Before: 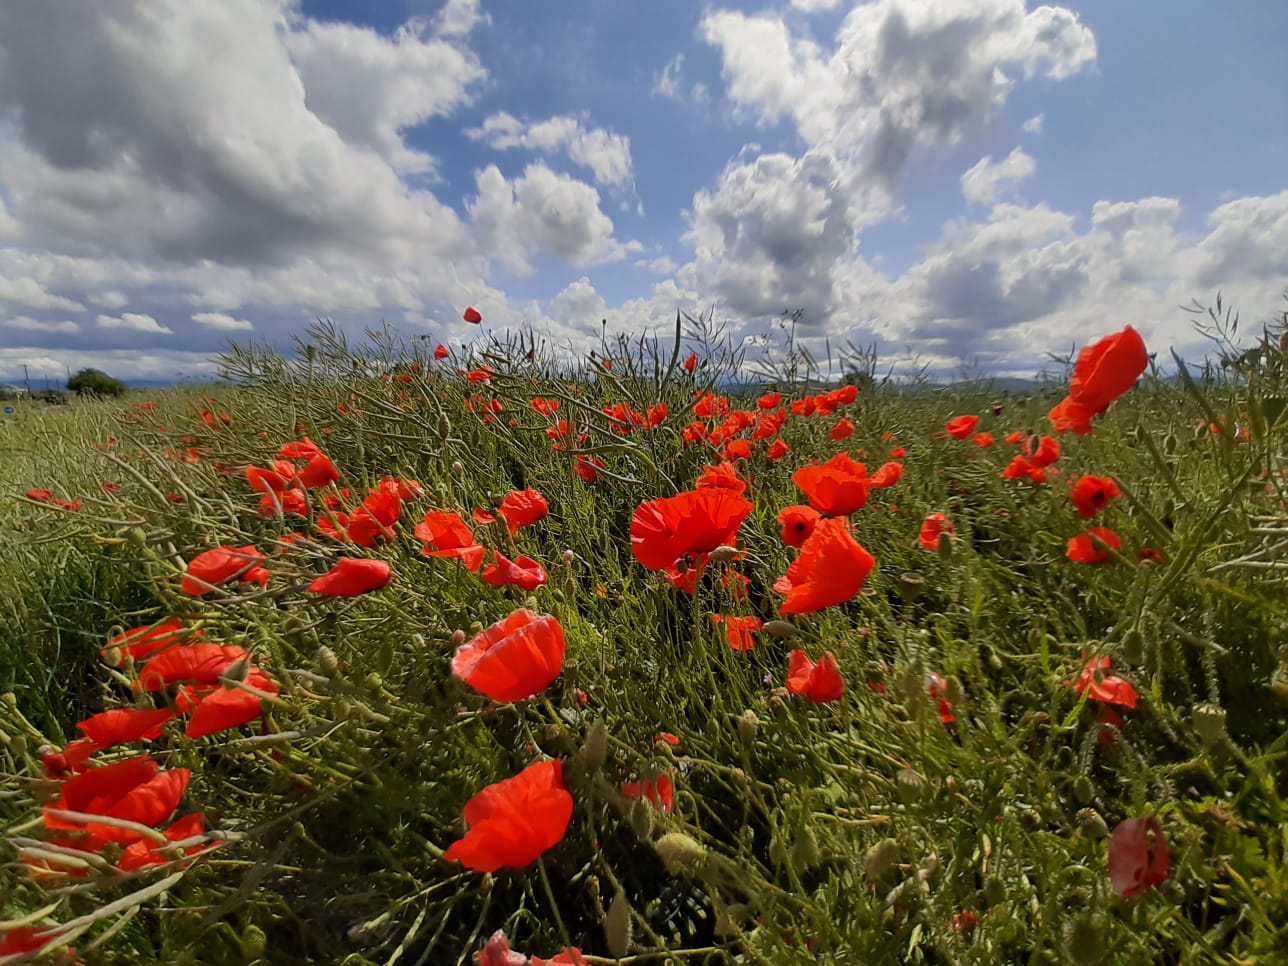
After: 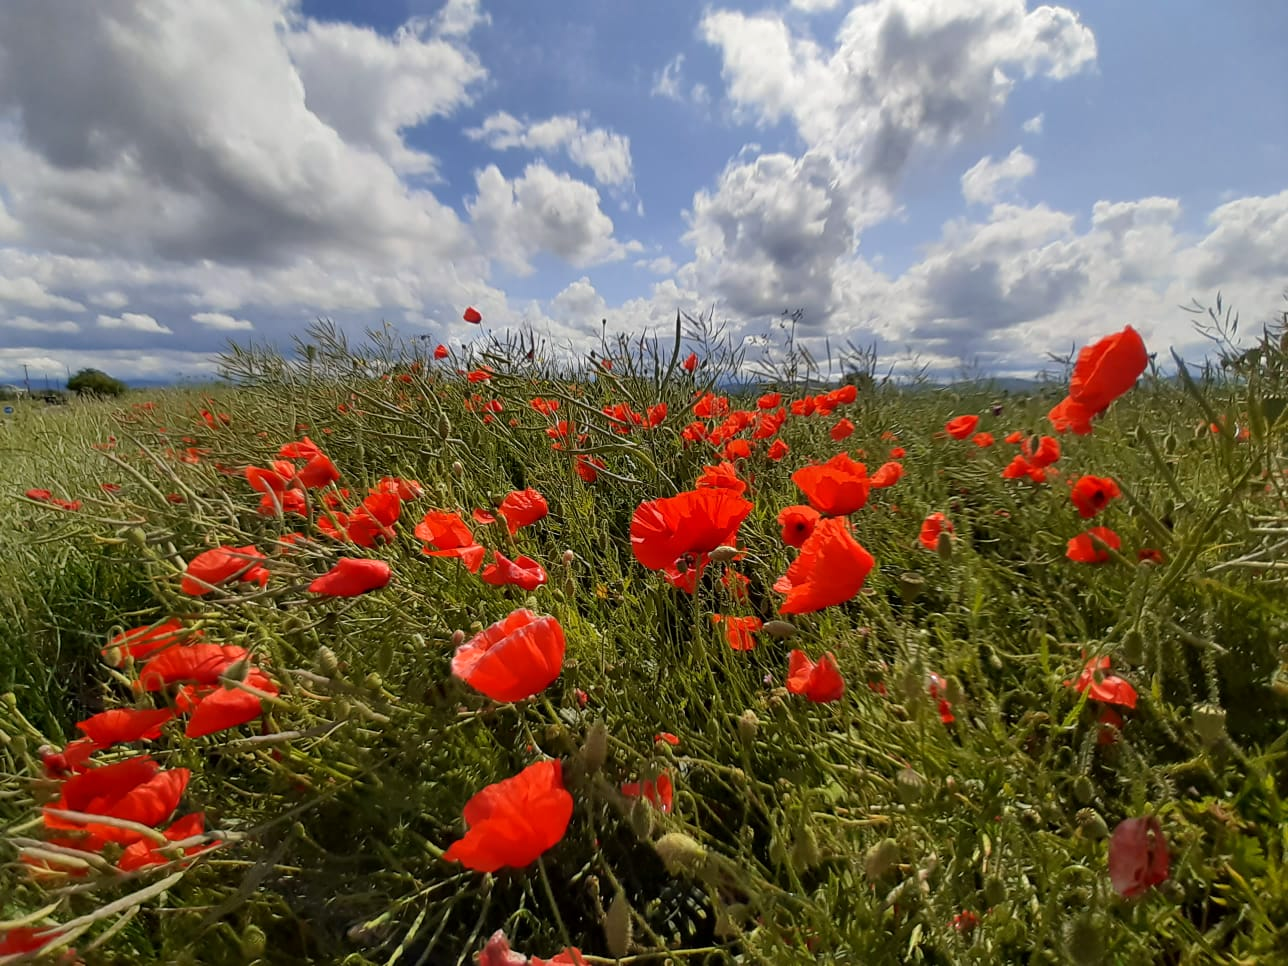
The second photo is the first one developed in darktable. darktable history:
exposure: exposure 0.15 EV, compensate highlight preservation false
rotate and perspective: automatic cropping original format, crop left 0, crop top 0
